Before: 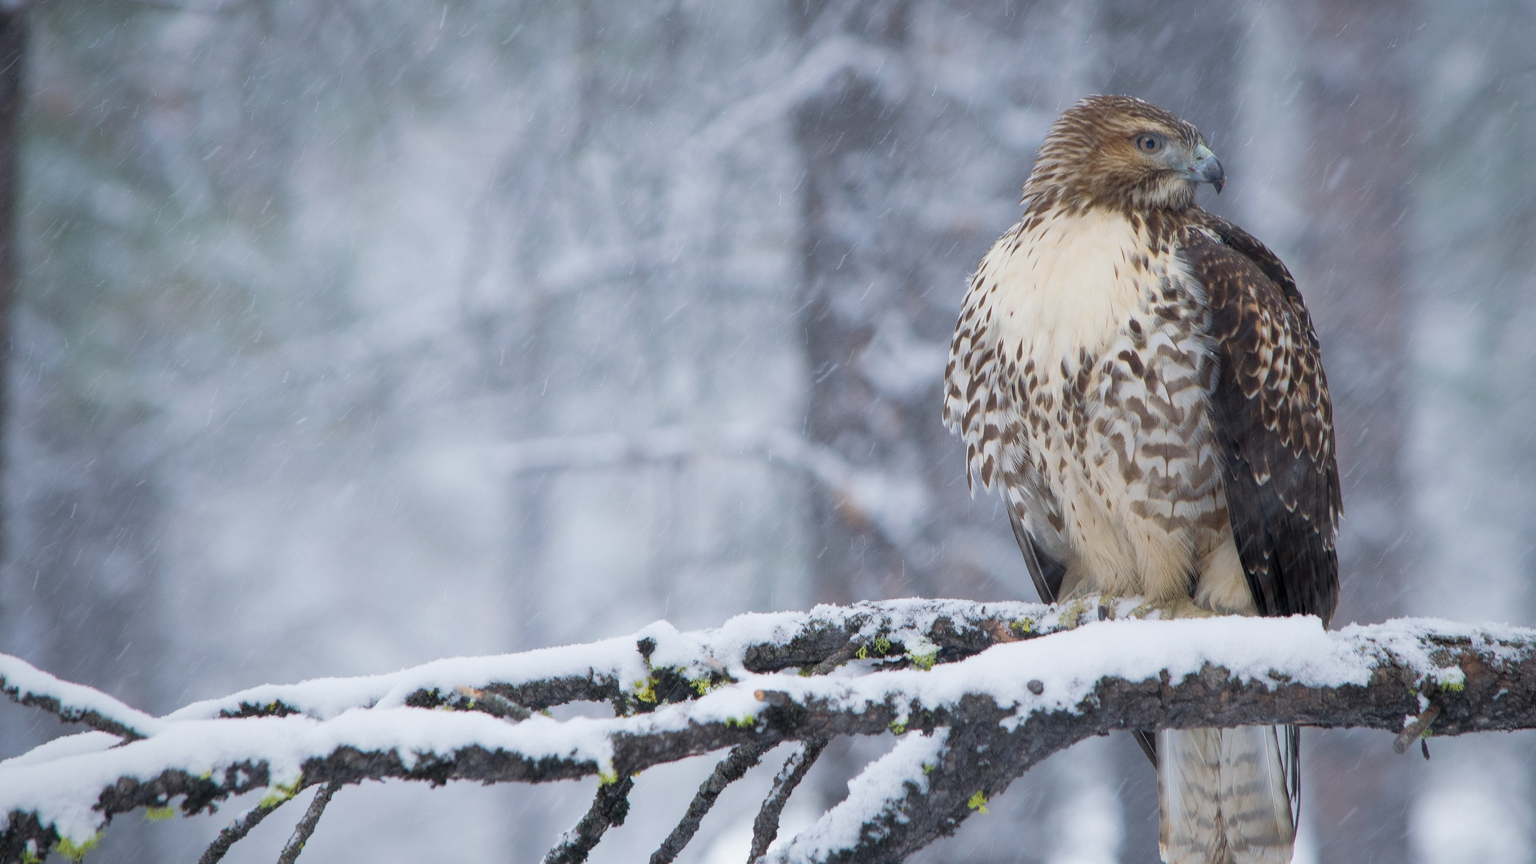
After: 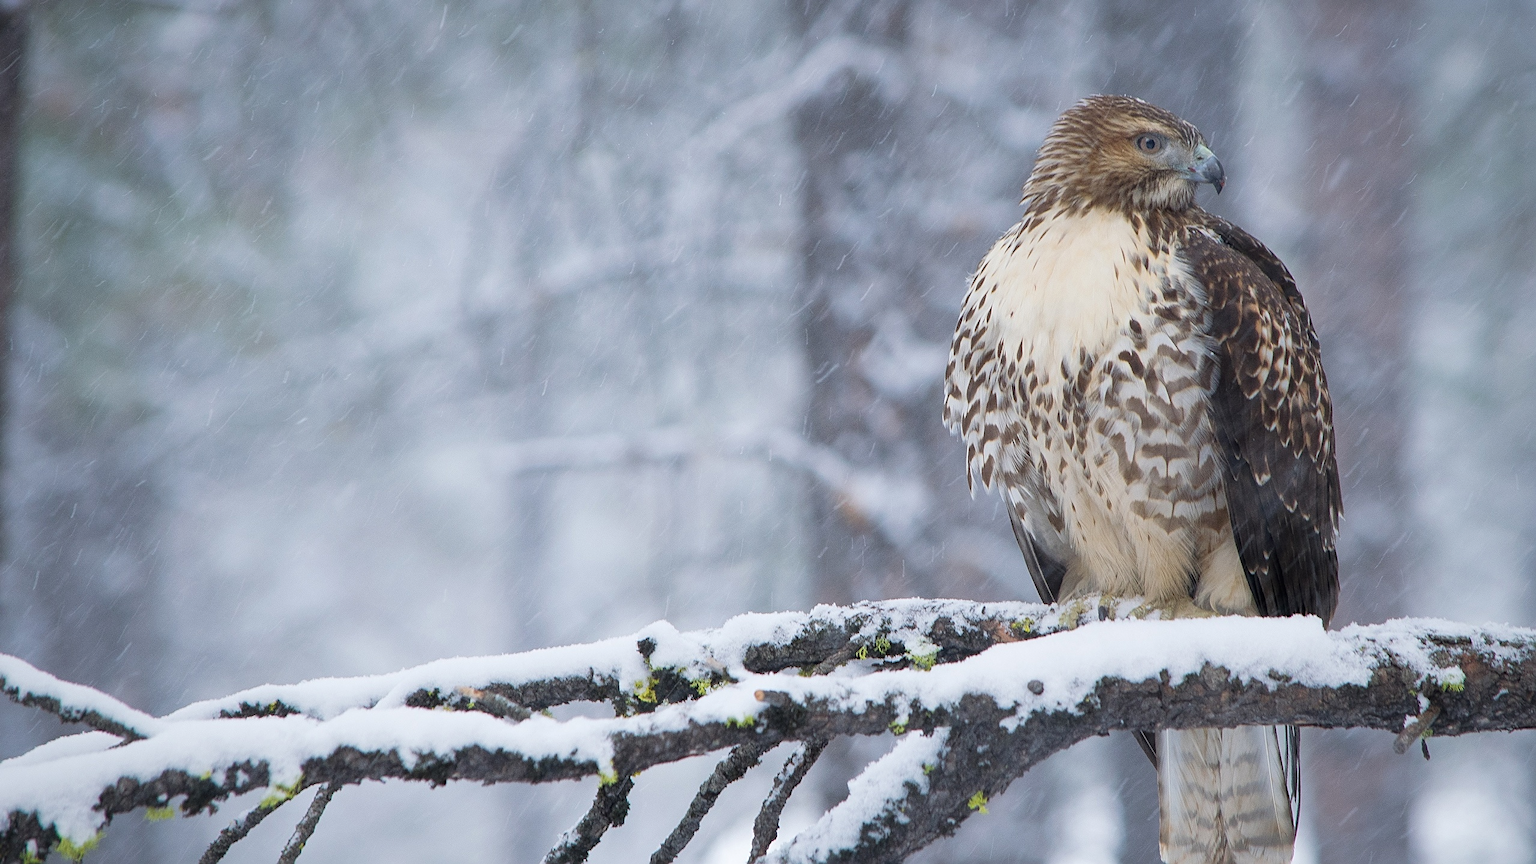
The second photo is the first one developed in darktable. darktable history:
exposure: black level correction -0.001, exposure 0.079 EV, compensate highlight preservation false
sharpen: on, module defaults
